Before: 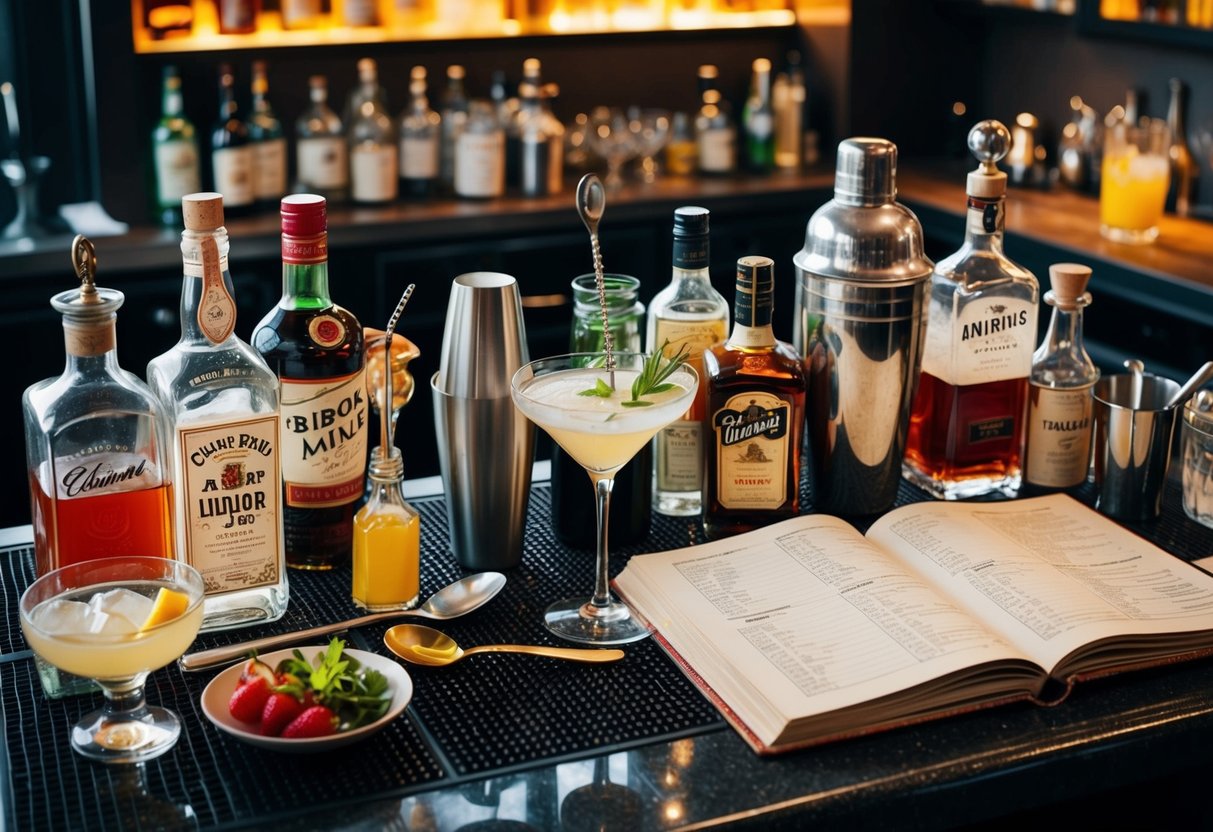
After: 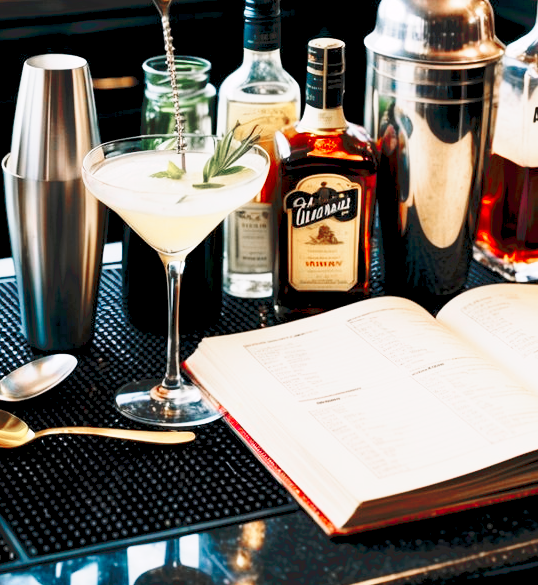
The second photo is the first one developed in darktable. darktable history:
tone curve: curves: ch0 [(0, 0) (0.003, 0.037) (0.011, 0.061) (0.025, 0.104) (0.044, 0.145) (0.069, 0.145) (0.1, 0.127) (0.136, 0.175) (0.177, 0.207) (0.224, 0.252) (0.277, 0.341) (0.335, 0.446) (0.399, 0.554) (0.468, 0.658) (0.543, 0.757) (0.623, 0.843) (0.709, 0.919) (0.801, 0.958) (0.898, 0.975) (1, 1)], preserve colors none
color zones: curves: ch1 [(0, 0.708) (0.088, 0.648) (0.245, 0.187) (0.429, 0.326) (0.571, 0.498) (0.714, 0.5) (0.857, 0.5) (1, 0.708)]
color balance rgb: shadows lift › chroma 2%, shadows lift › hue 217.2°, power › chroma 0.25%, power › hue 60°, highlights gain › chroma 1.5%, highlights gain › hue 309.6°, global offset › luminance -0.5%, perceptual saturation grading › global saturation 15%, global vibrance 20%
crop: left 35.432%, top 26.233%, right 20.145%, bottom 3.432%
